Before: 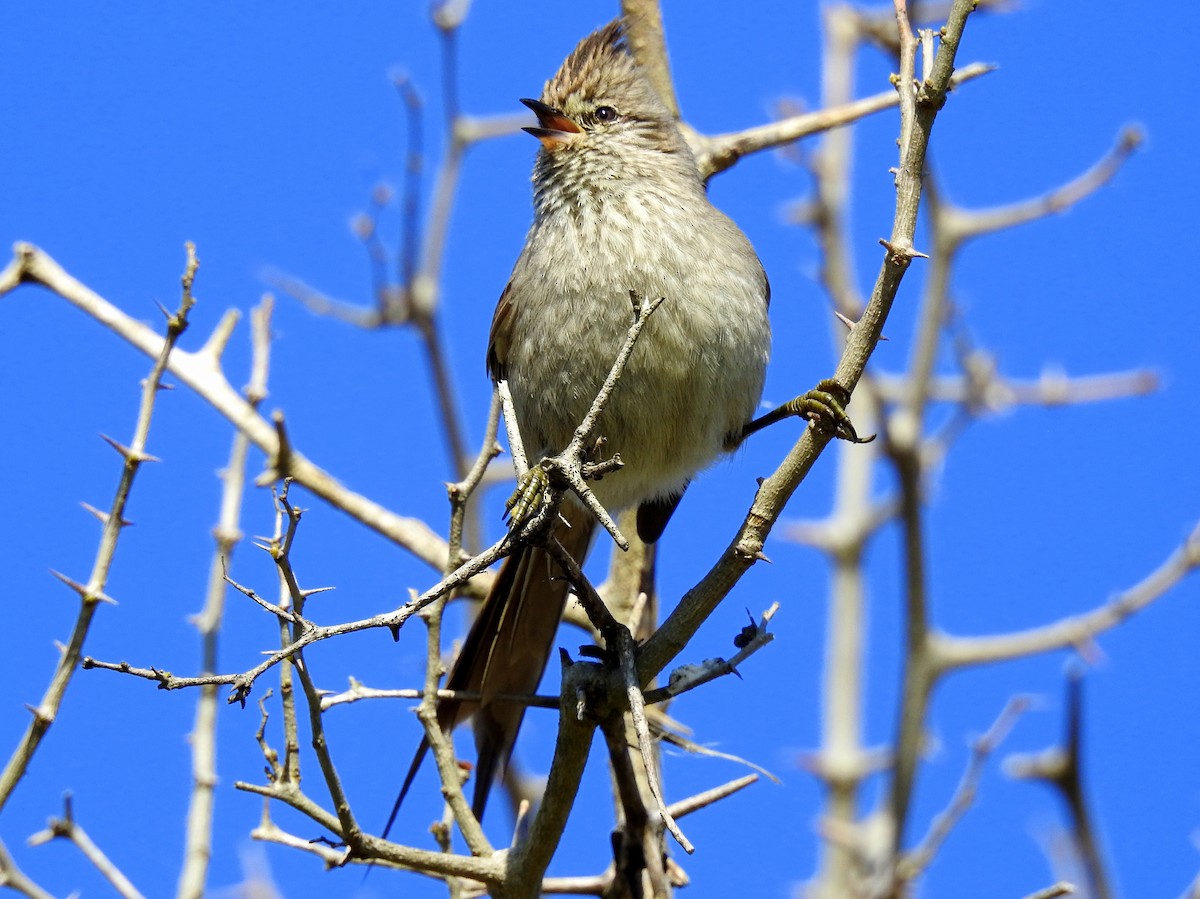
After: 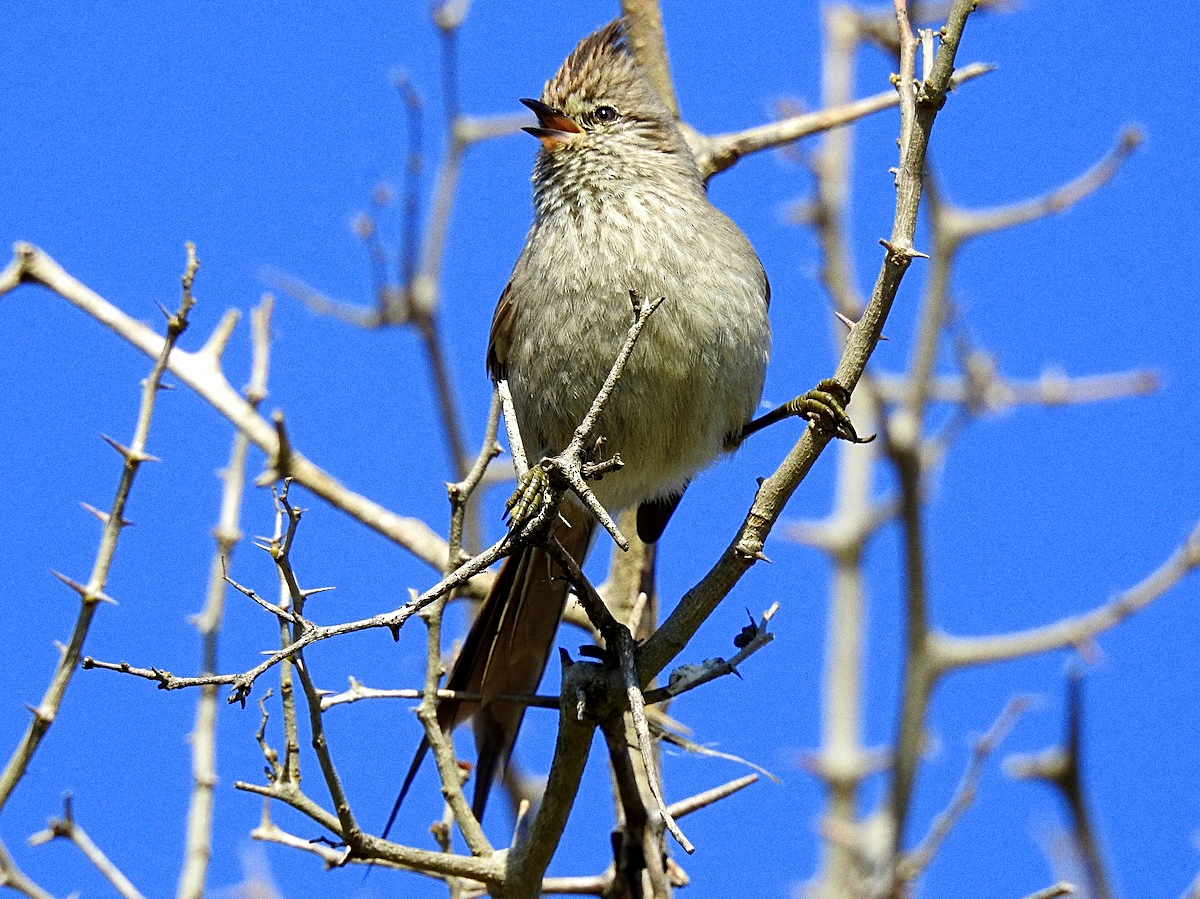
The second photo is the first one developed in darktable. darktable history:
grain: coarseness 0.09 ISO
rotate and perspective: automatic cropping original format, crop left 0, crop top 0
sharpen: on, module defaults
